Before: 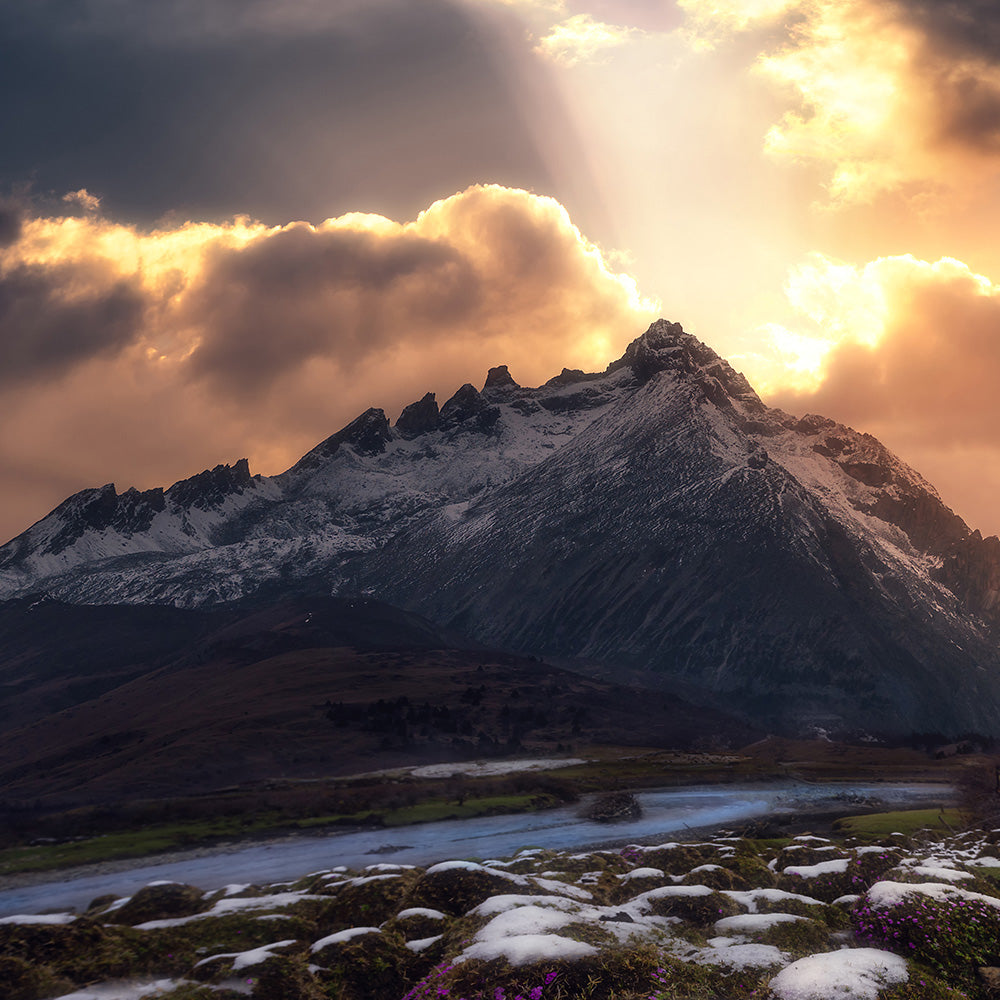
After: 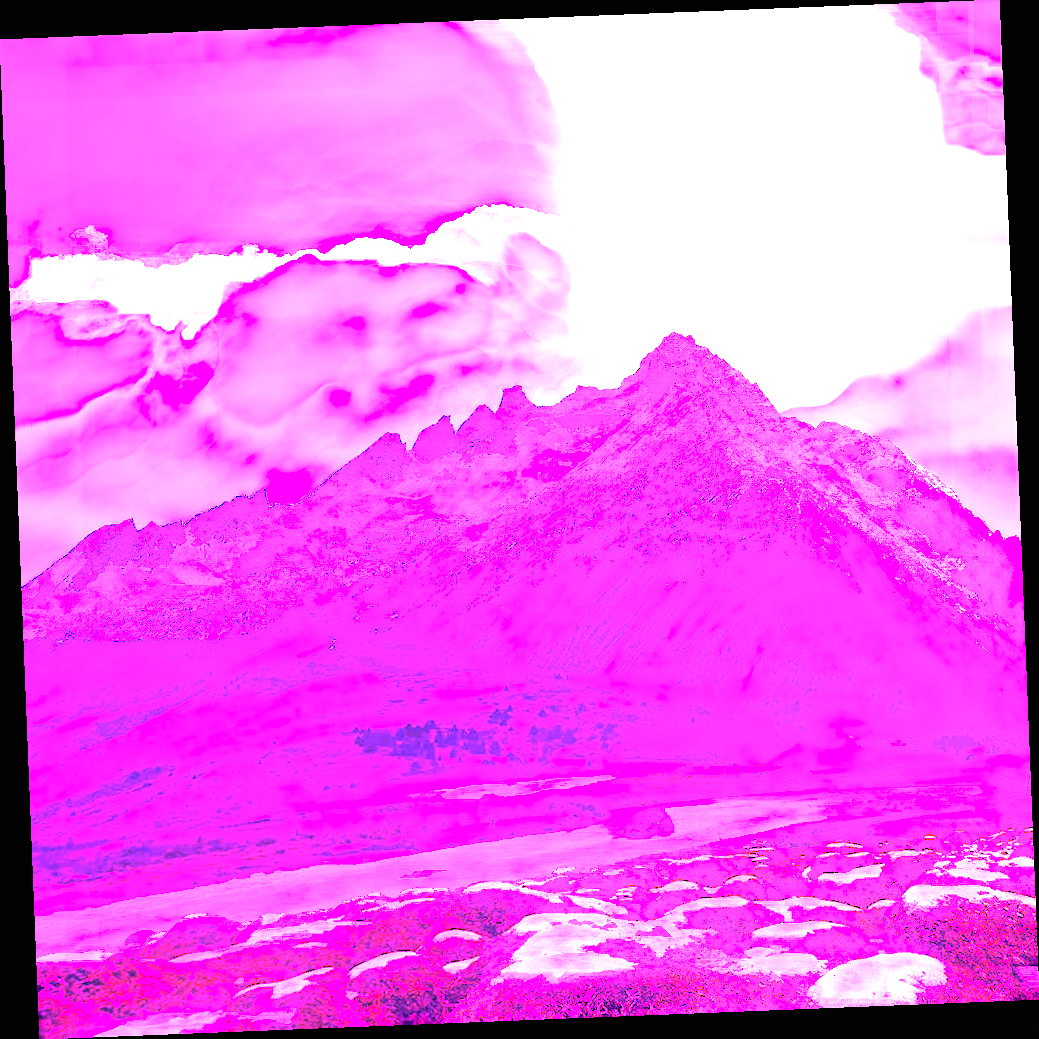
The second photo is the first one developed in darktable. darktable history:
white balance: red 8, blue 8
rotate and perspective: rotation -2.29°, automatic cropping off
exposure: black level correction 0, exposure 1 EV, compensate highlight preservation false
contrast equalizer: y [[0.439, 0.44, 0.442, 0.457, 0.493, 0.498], [0.5 ×6], [0.5 ×6], [0 ×6], [0 ×6]]
